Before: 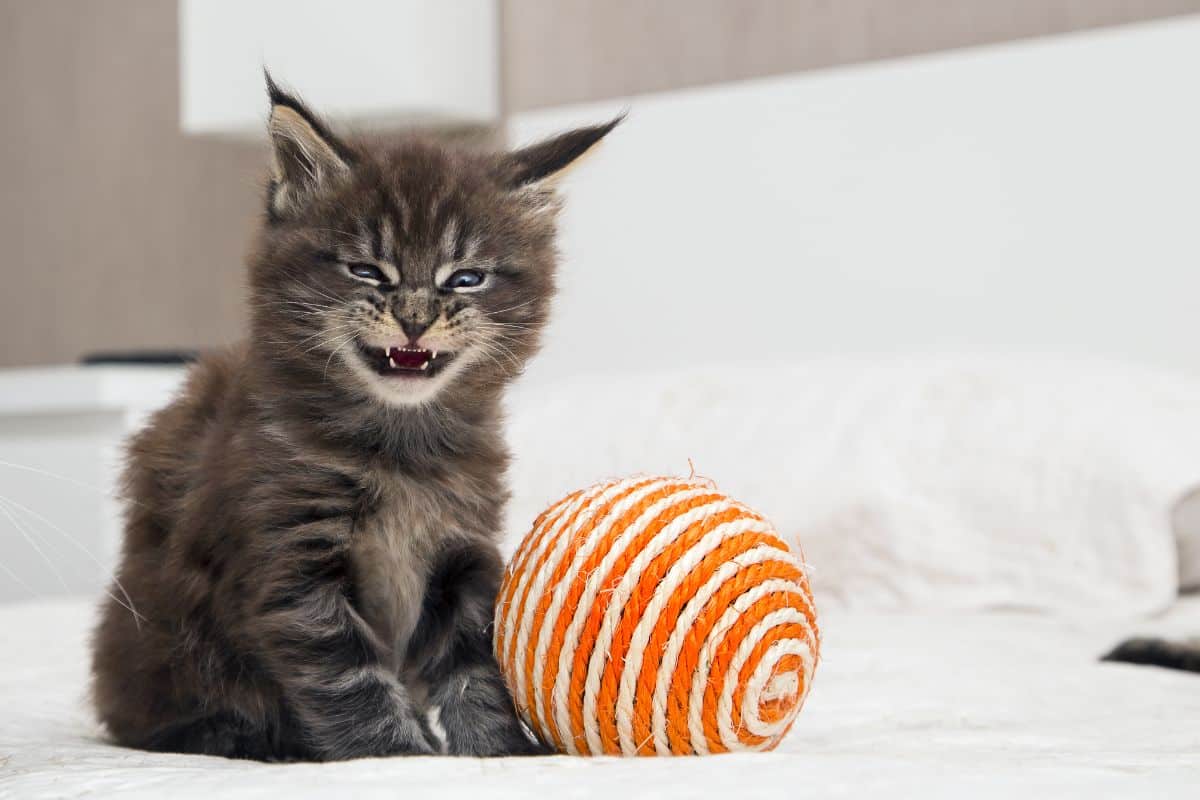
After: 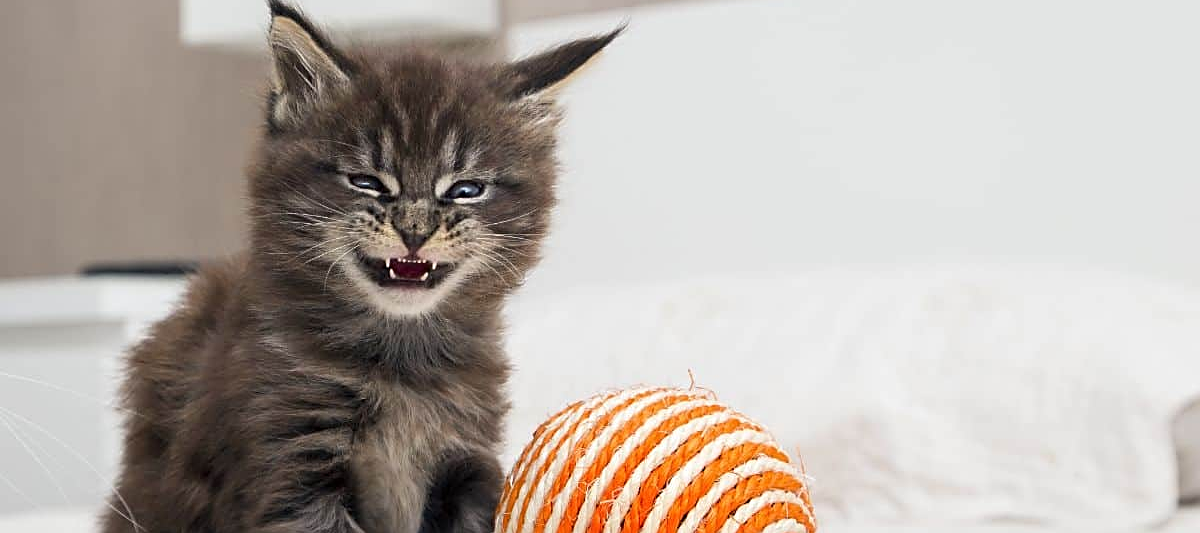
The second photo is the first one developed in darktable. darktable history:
crop: top 11.184%, bottom 22.173%
sharpen: on, module defaults
